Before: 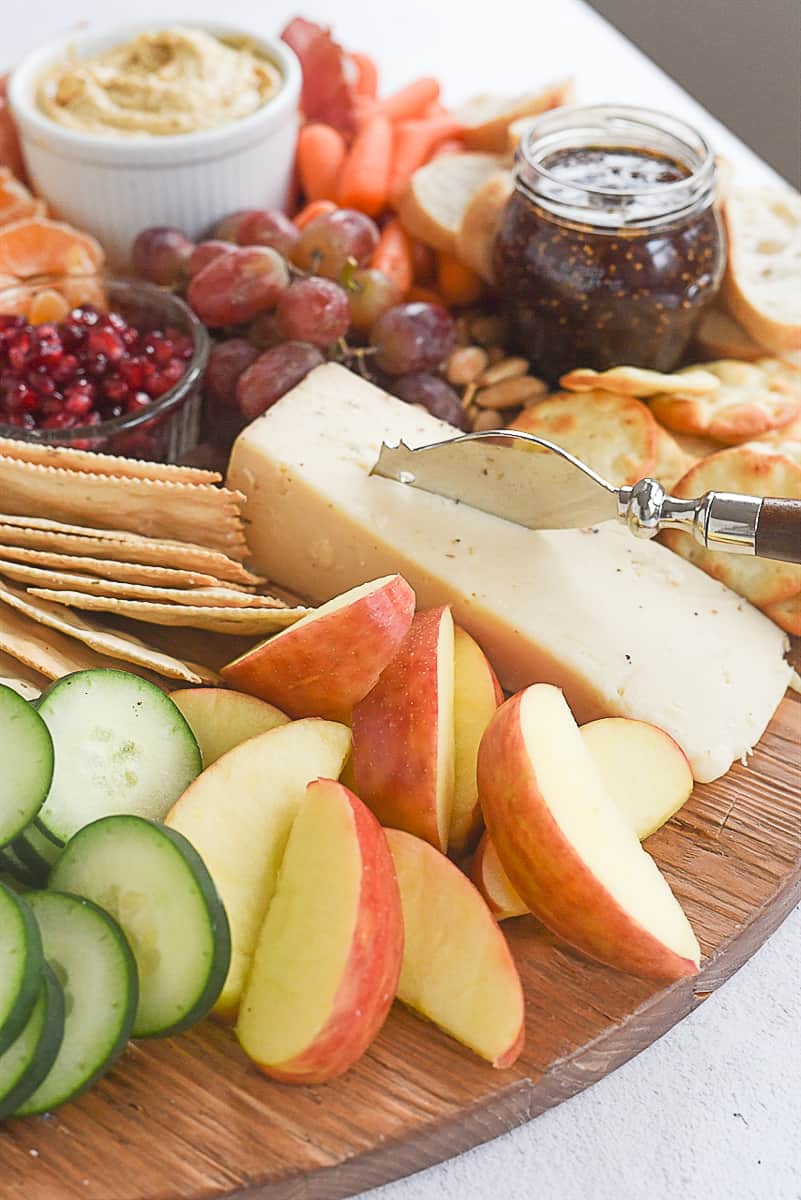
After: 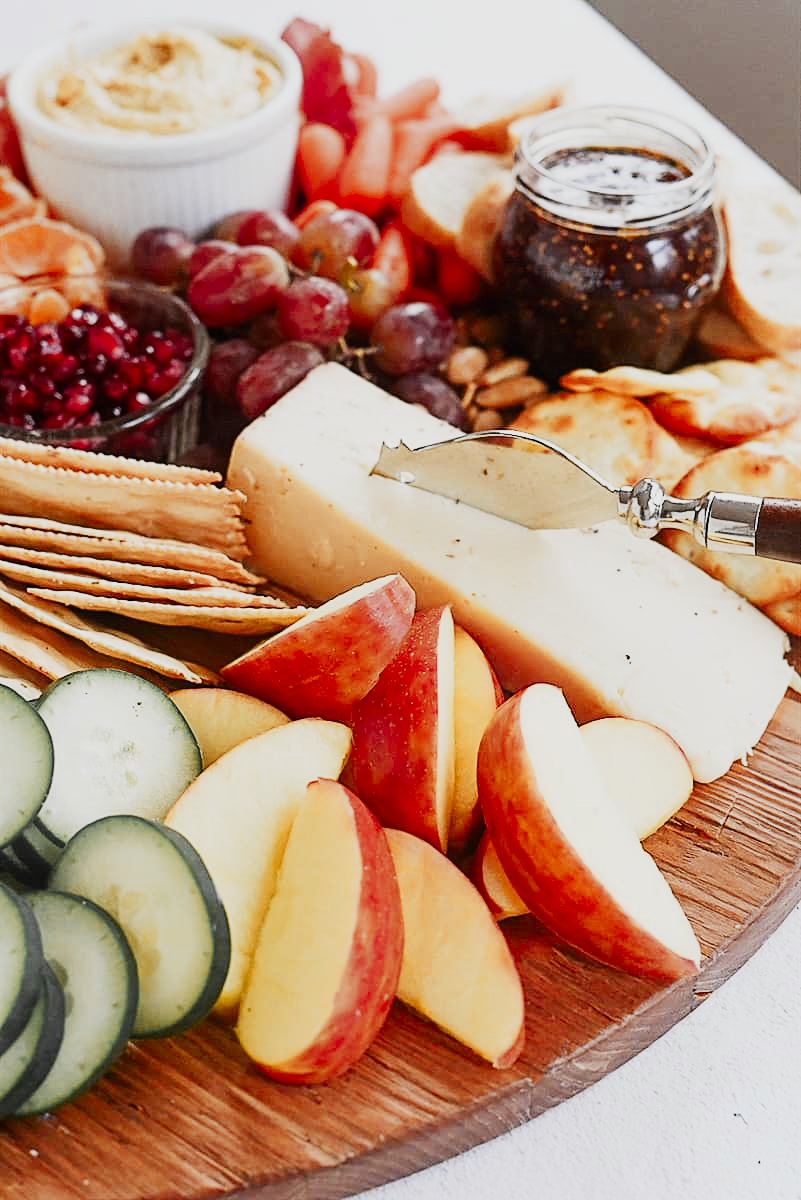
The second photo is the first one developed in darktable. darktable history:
sigmoid: contrast 1.6, skew -0.2, preserve hue 0%, red attenuation 0.1, red rotation 0.035, green attenuation 0.1, green rotation -0.017, blue attenuation 0.15, blue rotation -0.052, base primaries Rec2020
tone equalizer: -8 EV -0.417 EV, -7 EV -0.389 EV, -6 EV -0.333 EV, -5 EV -0.222 EV, -3 EV 0.222 EV, -2 EV 0.333 EV, -1 EV 0.389 EV, +0 EV 0.417 EV, edges refinement/feathering 500, mask exposure compensation -1.57 EV, preserve details no
color zones: curves: ch0 [(0, 0.363) (0.128, 0.373) (0.25, 0.5) (0.402, 0.407) (0.521, 0.525) (0.63, 0.559) (0.729, 0.662) (0.867, 0.471)]; ch1 [(0, 0.515) (0.136, 0.618) (0.25, 0.5) (0.378, 0) (0.516, 0) (0.622, 0.593) (0.737, 0.819) (0.87, 0.593)]; ch2 [(0, 0.529) (0.128, 0.471) (0.282, 0.451) (0.386, 0.662) (0.516, 0.525) (0.633, 0.554) (0.75, 0.62) (0.875, 0.441)]
